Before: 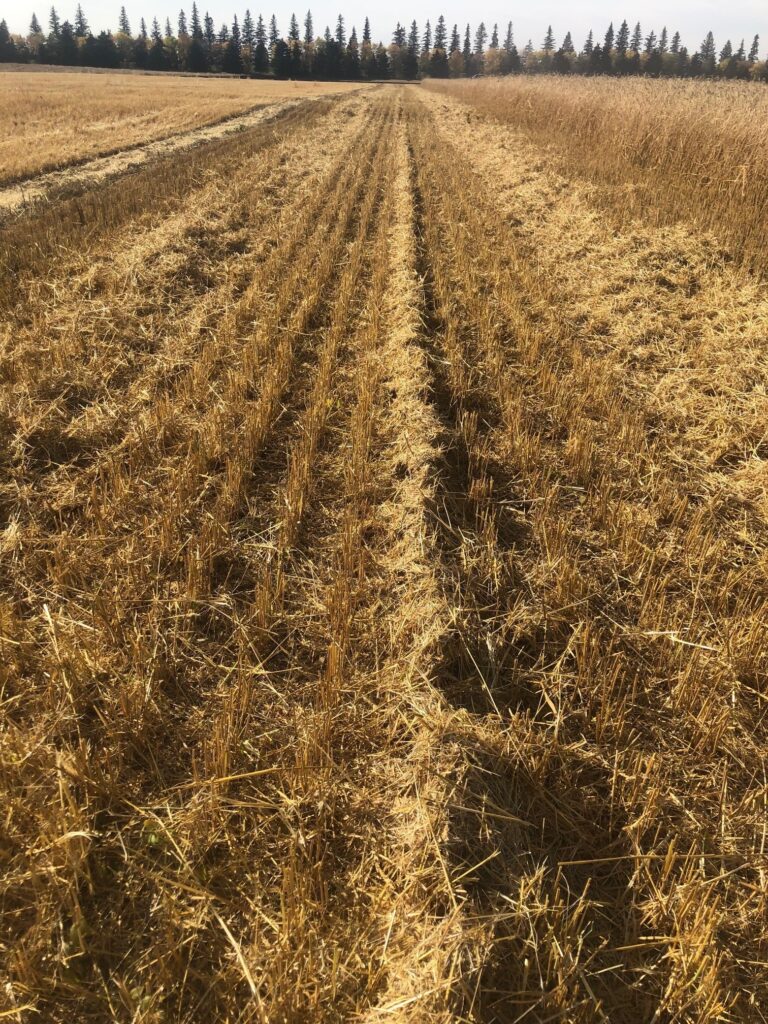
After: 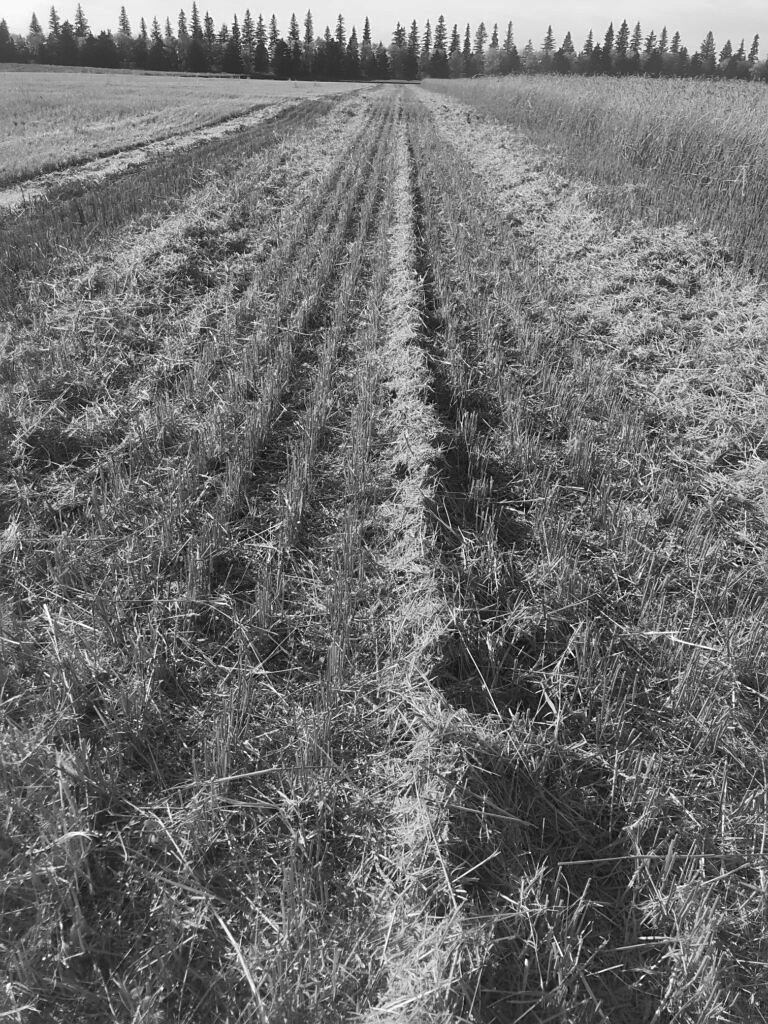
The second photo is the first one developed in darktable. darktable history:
shadows and highlights: on, module defaults
sharpen: radius 1.559, amount 0.373, threshold 1.271
contrast equalizer: y [[0.5 ×6], [0.5 ×6], [0.5, 0.5, 0.501, 0.545, 0.707, 0.863], [0 ×6], [0 ×6]]
monochrome: a 32, b 64, size 2.3
